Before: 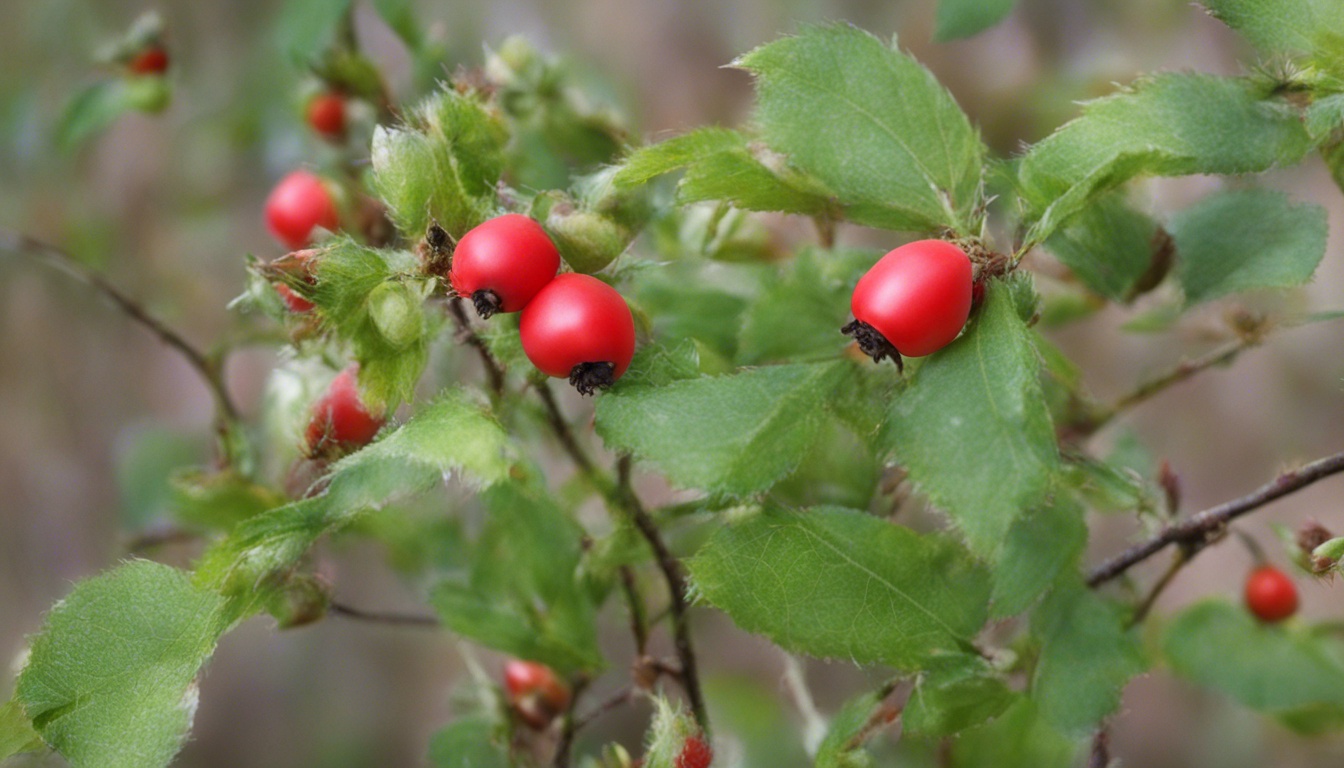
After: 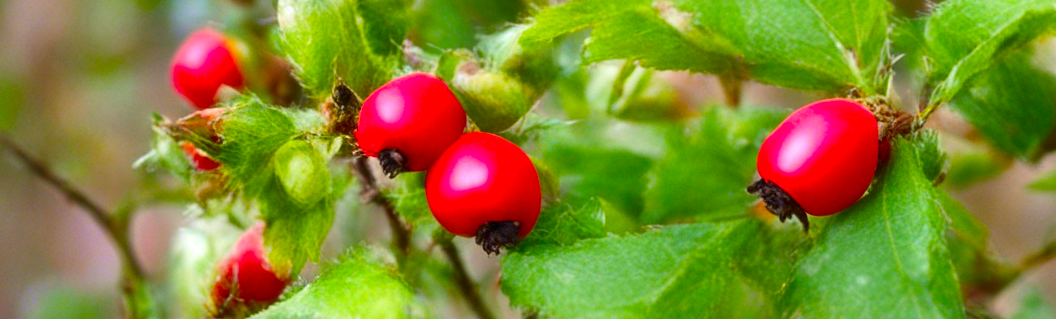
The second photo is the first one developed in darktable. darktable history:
crop: left 7.036%, top 18.398%, right 14.379%, bottom 40.043%
contrast brightness saturation: contrast 0.18, saturation 0.3
color balance rgb: perceptual saturation grading › global saturation 36%, perceptual brilliance grading › global brilliance 10%, global vibrance 20%
